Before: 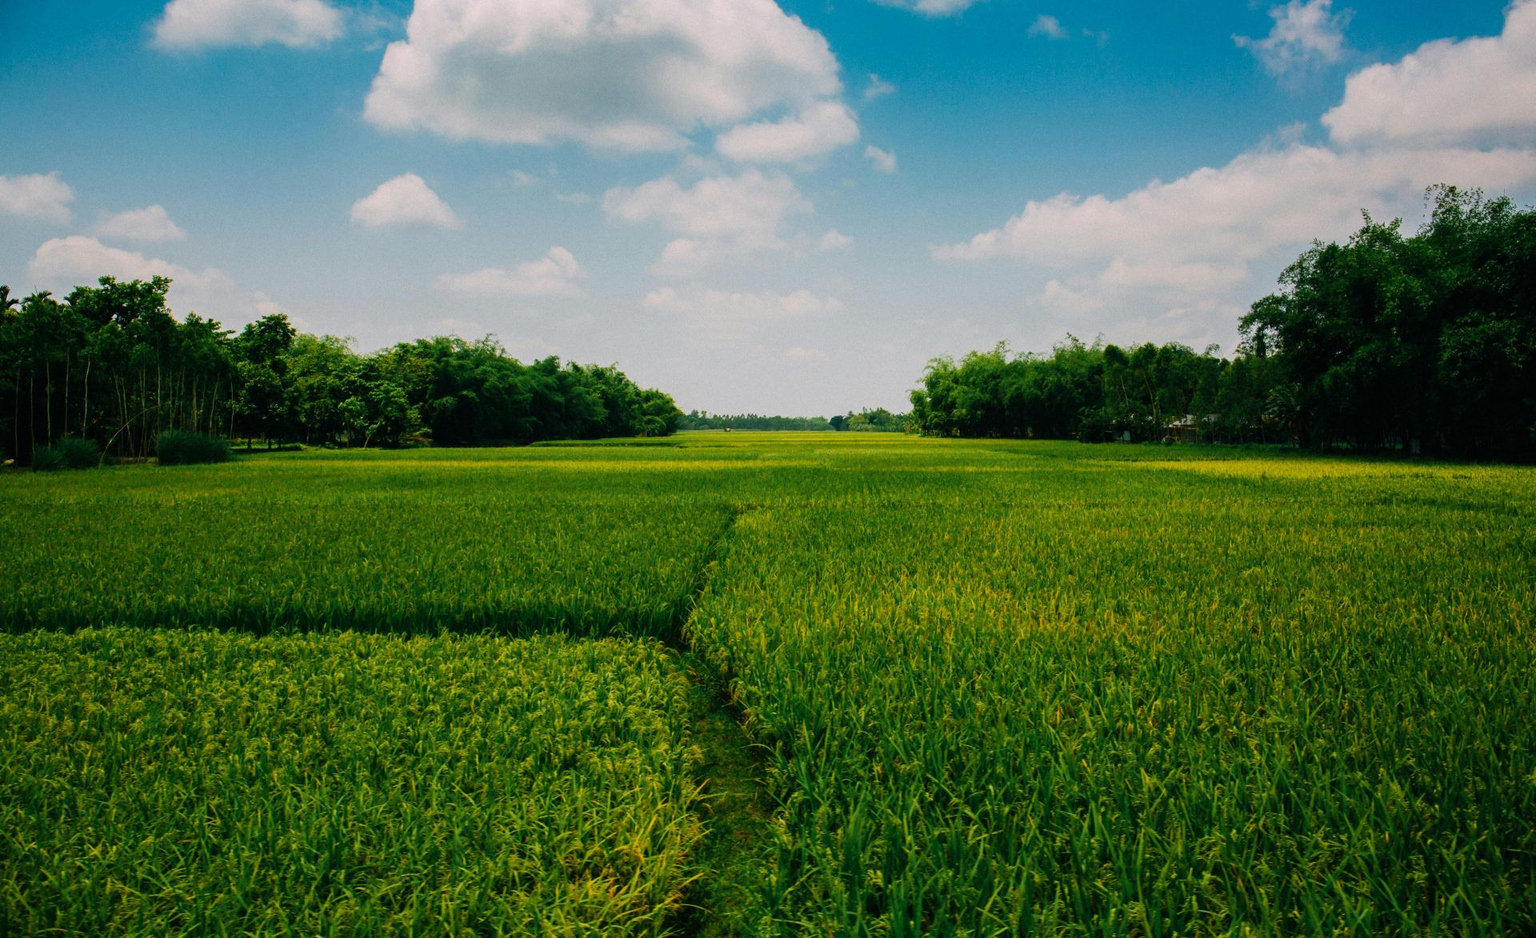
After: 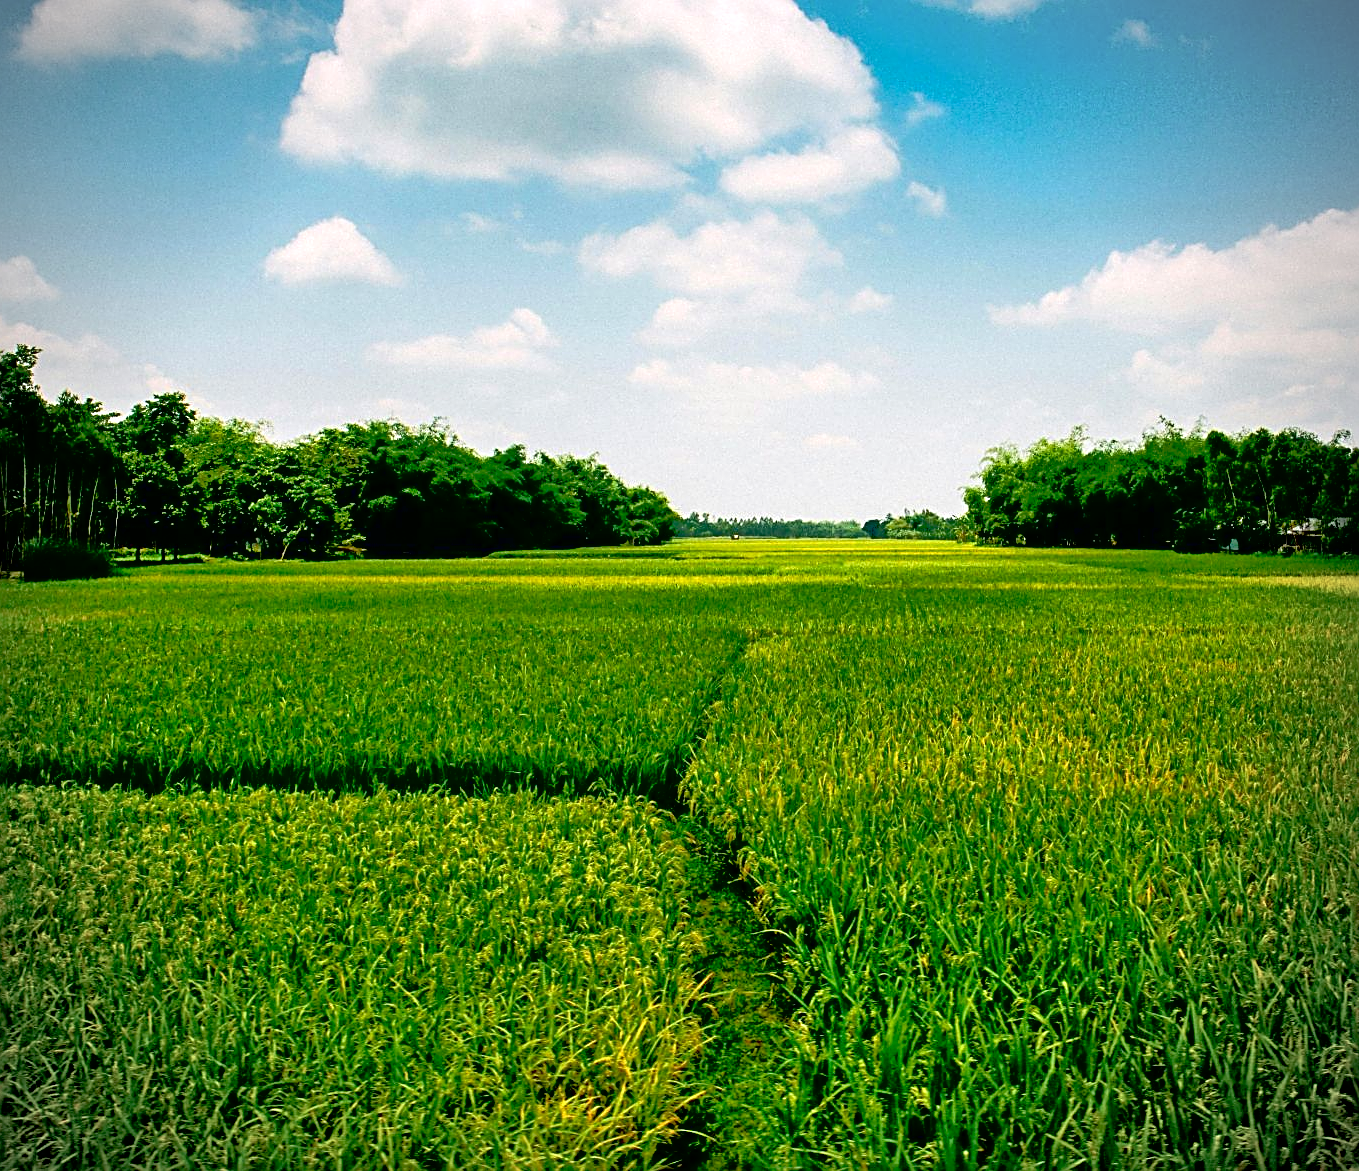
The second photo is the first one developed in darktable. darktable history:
sharpen: radius 2.689, amount 0.663
exposure: black level correction 0.012, exposure 0.696 EV, compensate highlight preservation false
vignetting: on, module defaults
tone equalizer: -8 EV -0.532 EV, -7 EV -0.319 EV, -6 EV -0.094 EV, -5 EV 0.394 EV, -4 EV 0.948 EV, -3 EV 0.772 EV, -2 EV -0.012 EV, -1 EV 0.127 EV, +0 EV -0.032 EV
contrast brightness saturation: contrast 0.047
crop and rotate: left 9.068%, right 20.107%
